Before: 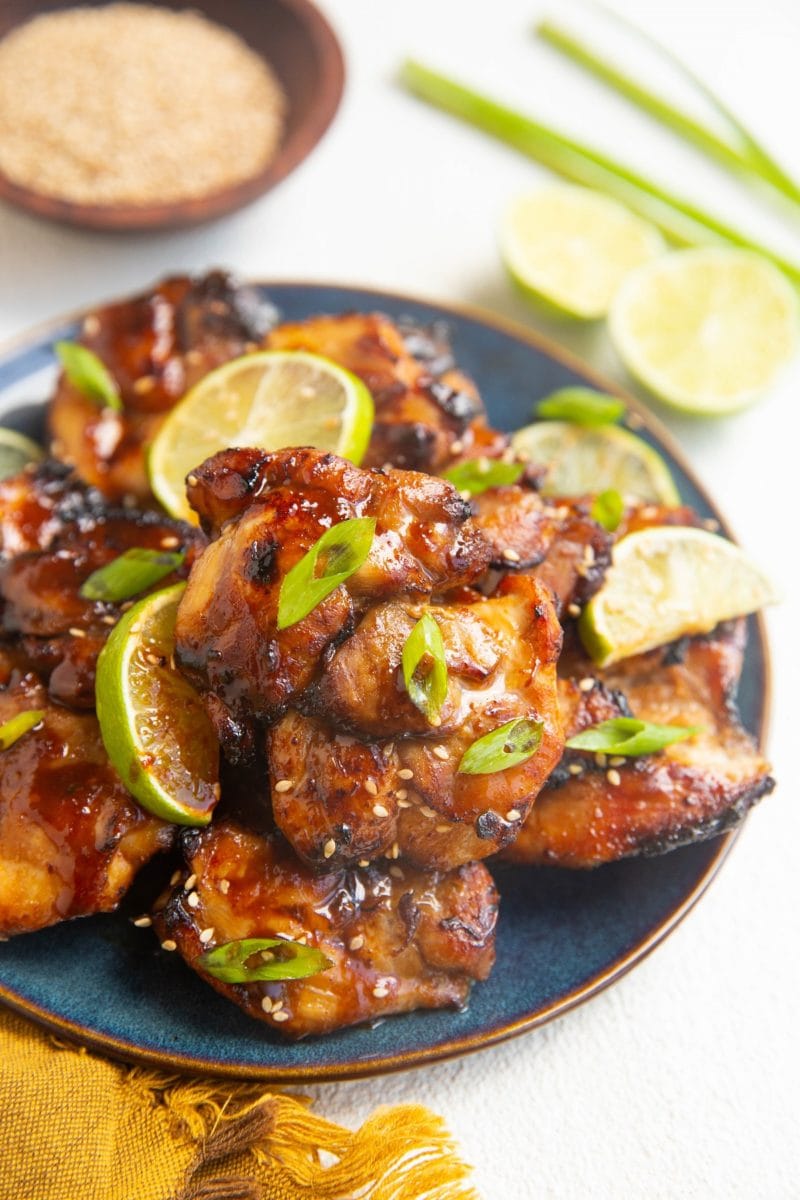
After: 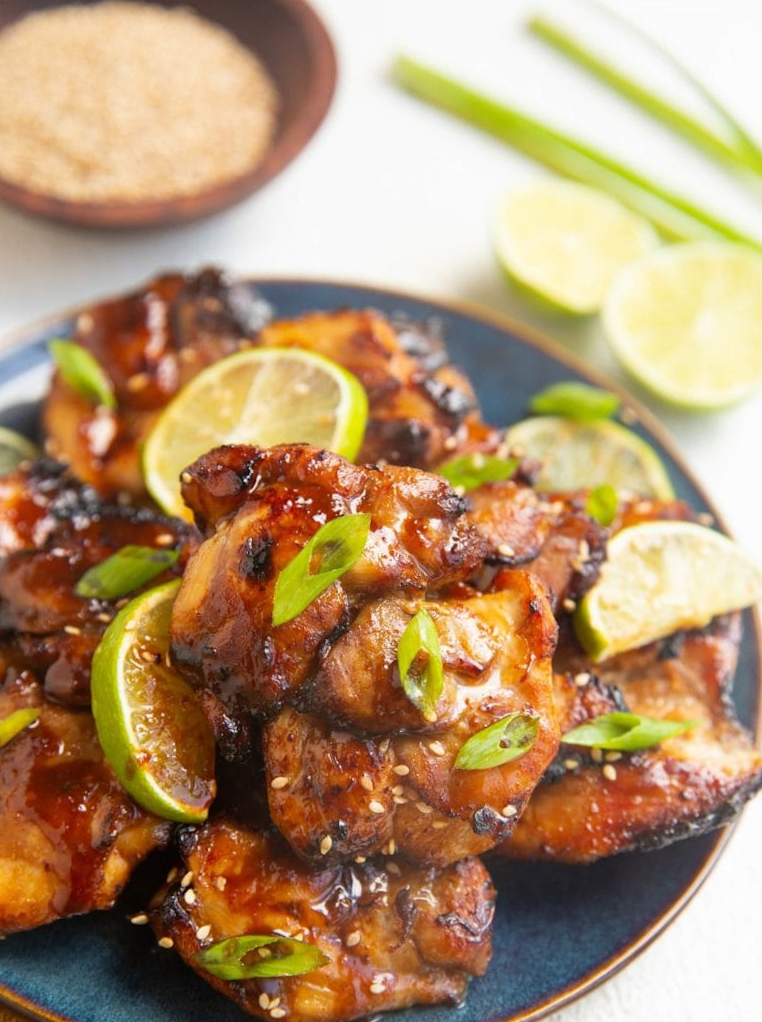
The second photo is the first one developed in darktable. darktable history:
crop and rotate: angle 0.304°, left 0.338%, right 3.585%, bottom 14.139%
